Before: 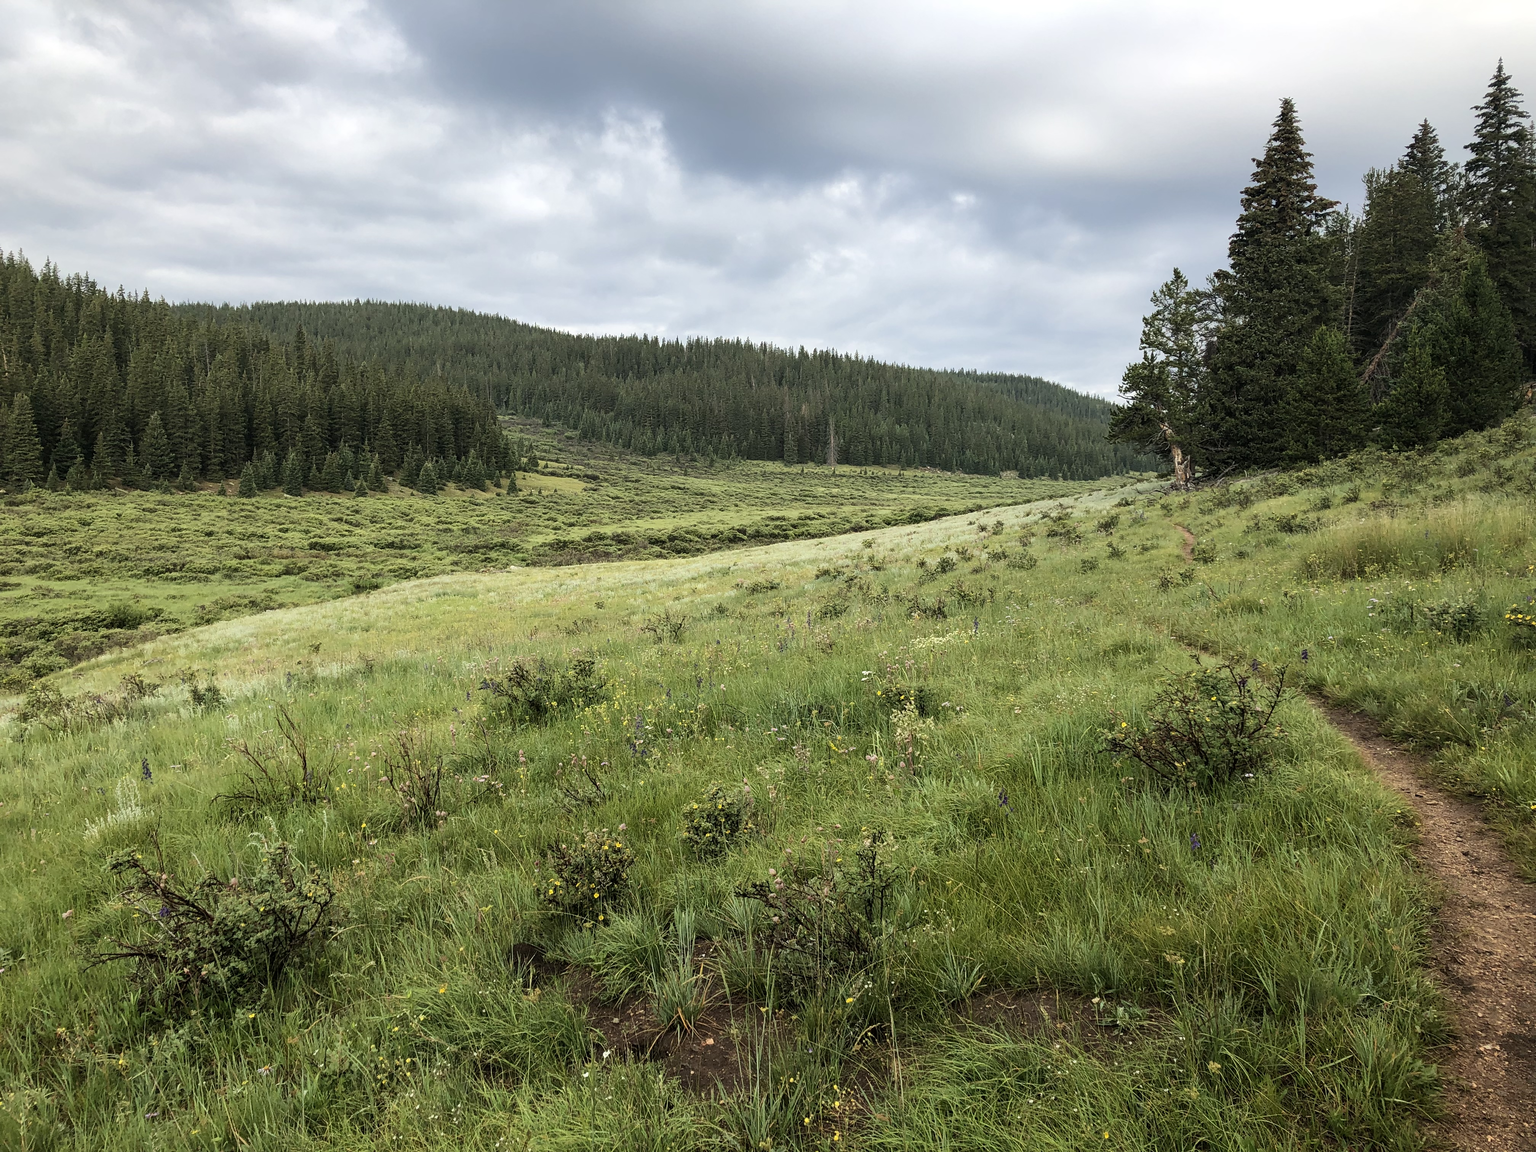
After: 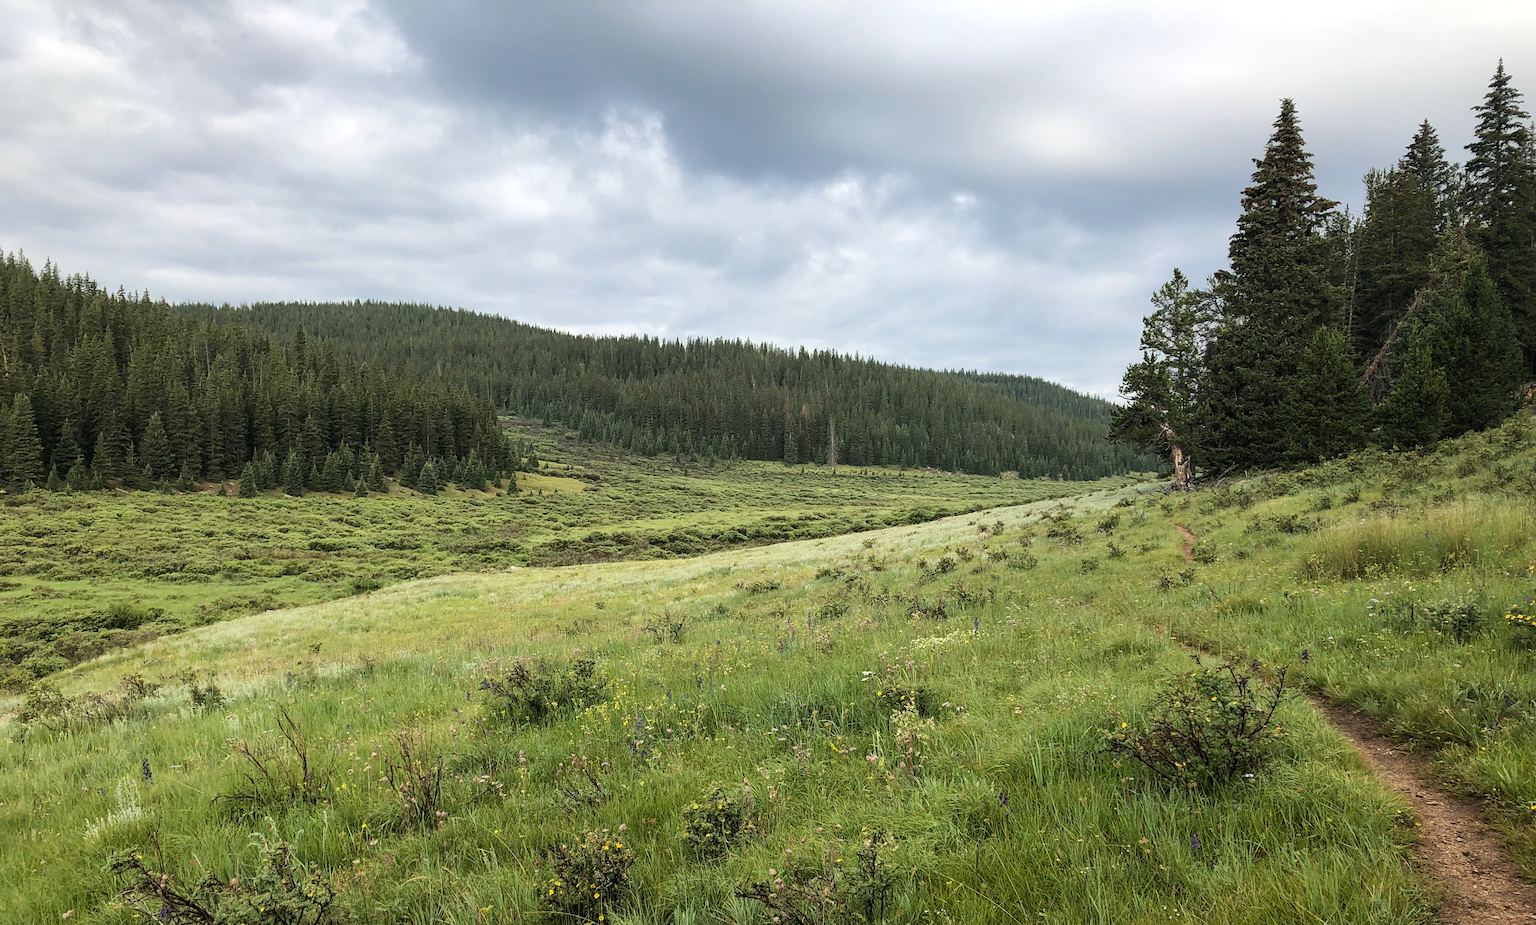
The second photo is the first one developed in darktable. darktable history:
crop: bottom 19.657%
